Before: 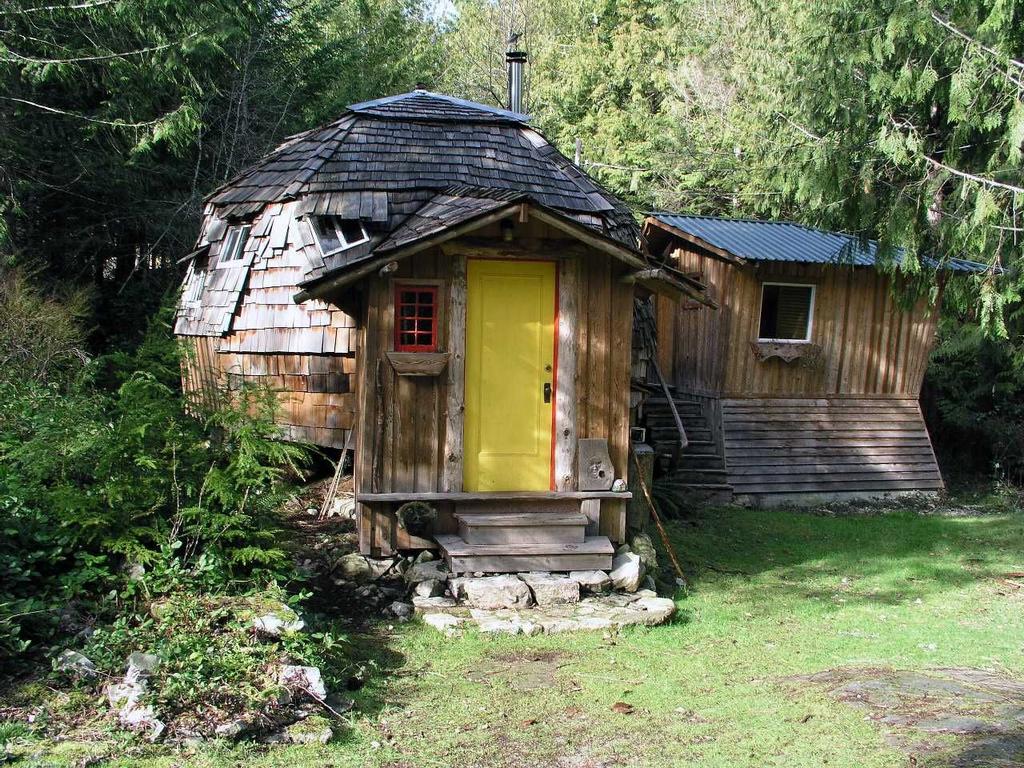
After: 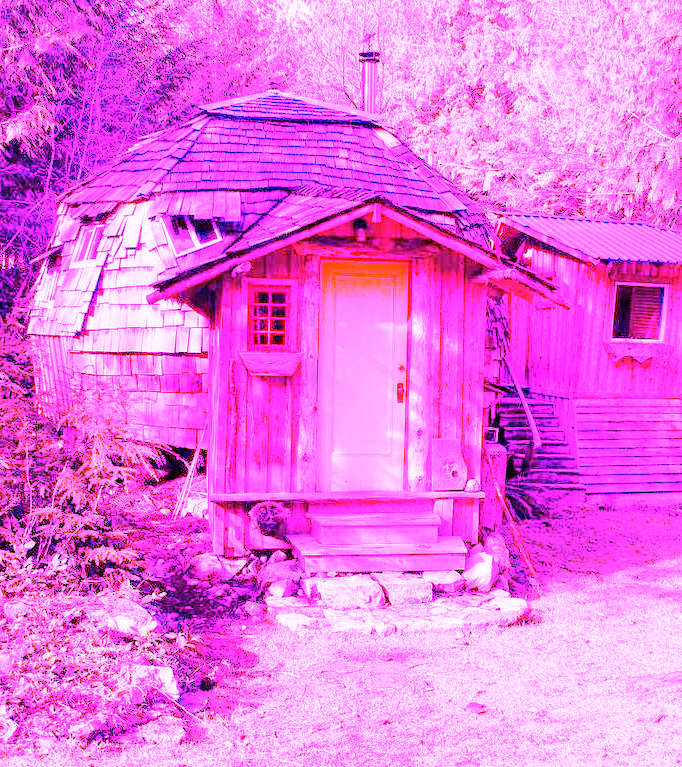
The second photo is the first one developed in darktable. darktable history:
white balance: red 8, blue 8
crop and rotate: left 14.436%, right 18.898%
tone equalizer: on, module defaults
